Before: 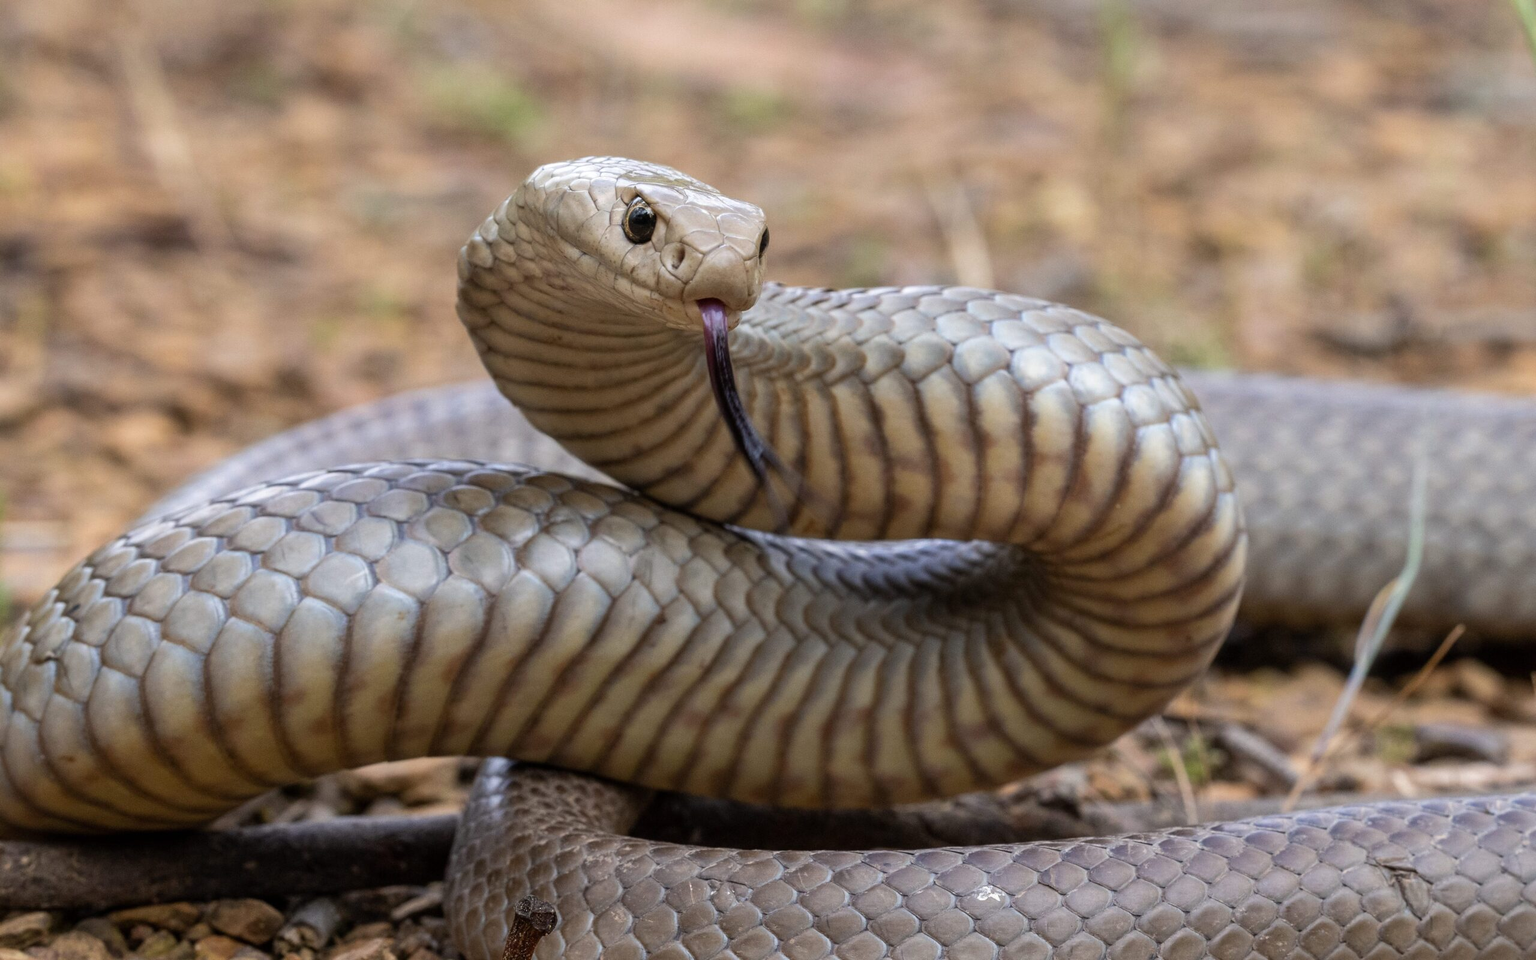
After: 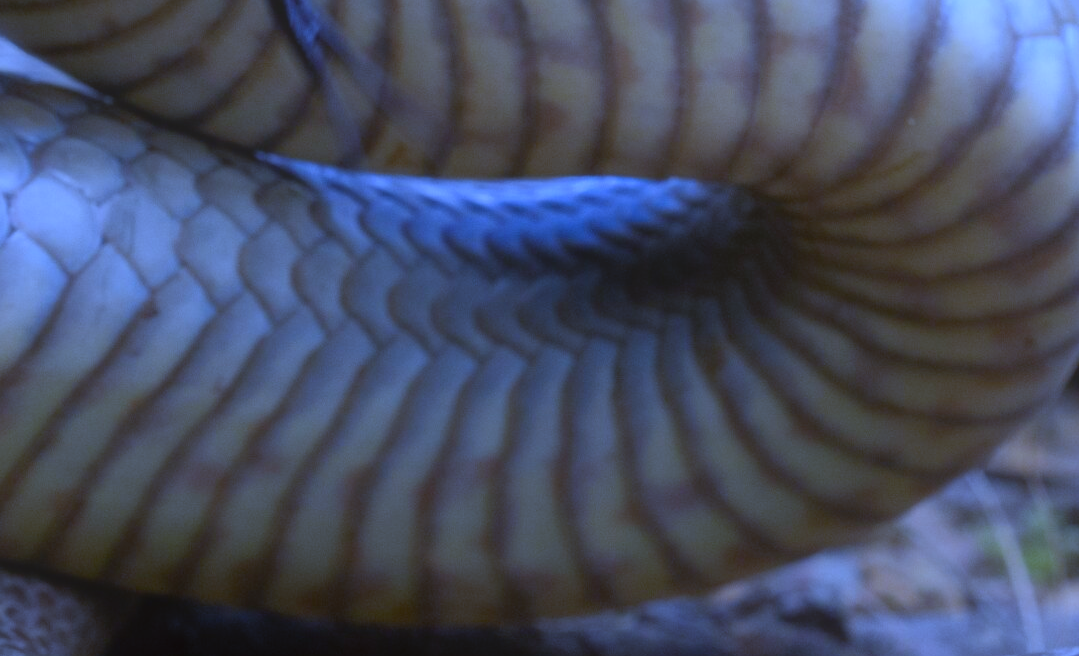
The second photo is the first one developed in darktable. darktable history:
white balance: red 0.766, blue 1.537
crop: left 37.221%, top 45.169%, right 20.63%, bottom 13.777%
exposure: compensate highlight preservation false
contrast equalizer: octaves 7, y [[0.6 ×6], [0.55 ×6], [0 ×6], [0 ×6], [0 ×6]], mix -1
color balance rgb: perceptual saturation grading › global saturation 20%, perceptual saturation grading › highlights -25%, perceptual saturation grading › shadows 25%
